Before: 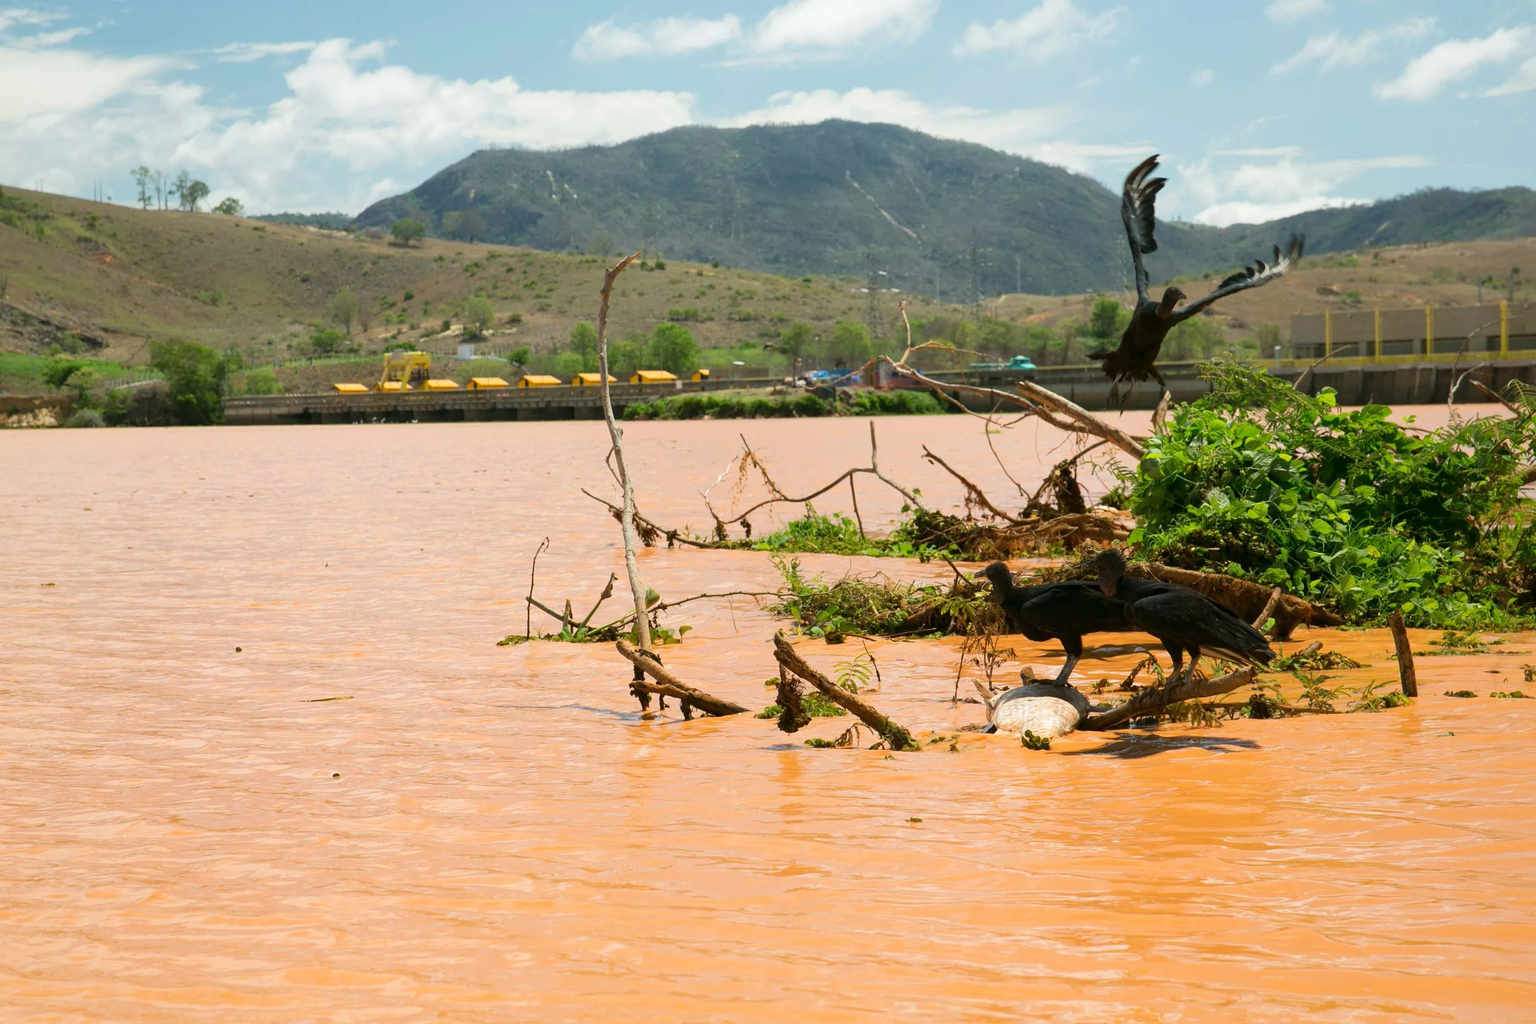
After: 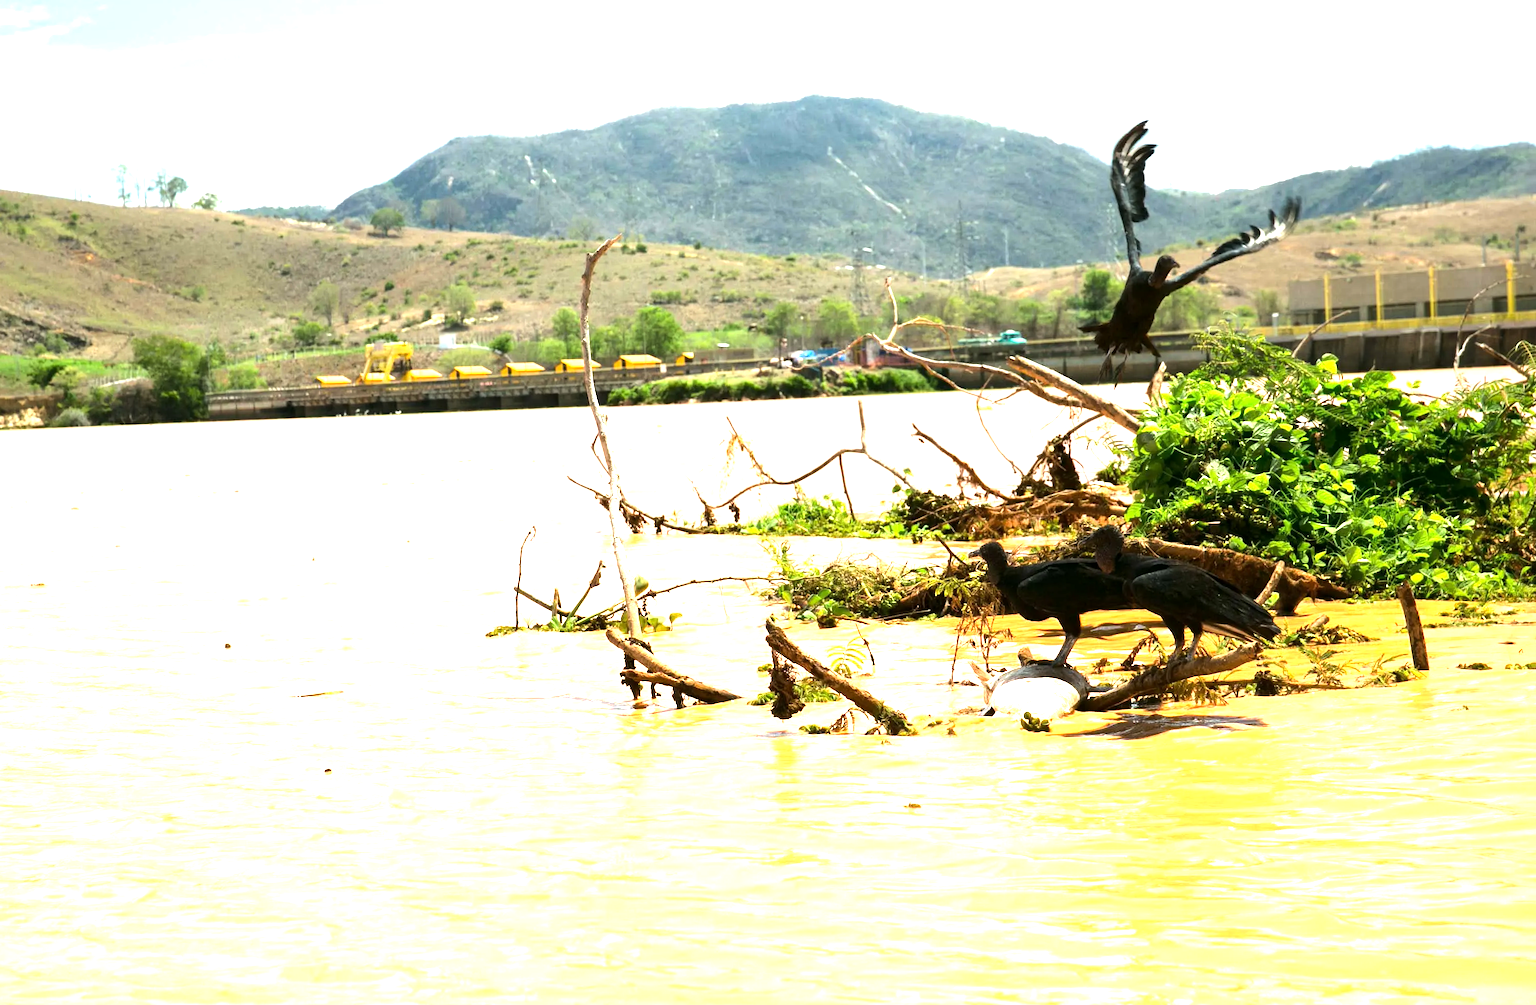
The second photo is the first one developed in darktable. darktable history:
exposure: black level correction 0.001, exposure 0.955 EV, compensate exposure bias true, compensate highlight preservation false
rotate and perspective: rotation -1.32°, lens shift (horizontal) -0.031, crop left 0.015, crop right 0.985, crop top 0.047, crop bottom 0.982
tone equalizer: -8 EV -0.75 EV, -7 EV -0.7 EV, -6 EV -0.6 EV, -5 EV -0.4 EV, -3 EV 0.4 EV, -2 EV 0.6 EV, -1 EV 0.7 EV, +0 EV 0.75 EV, edges refinement/feathering 500, mask exposure compensation -1.57 EV, preserve details no
